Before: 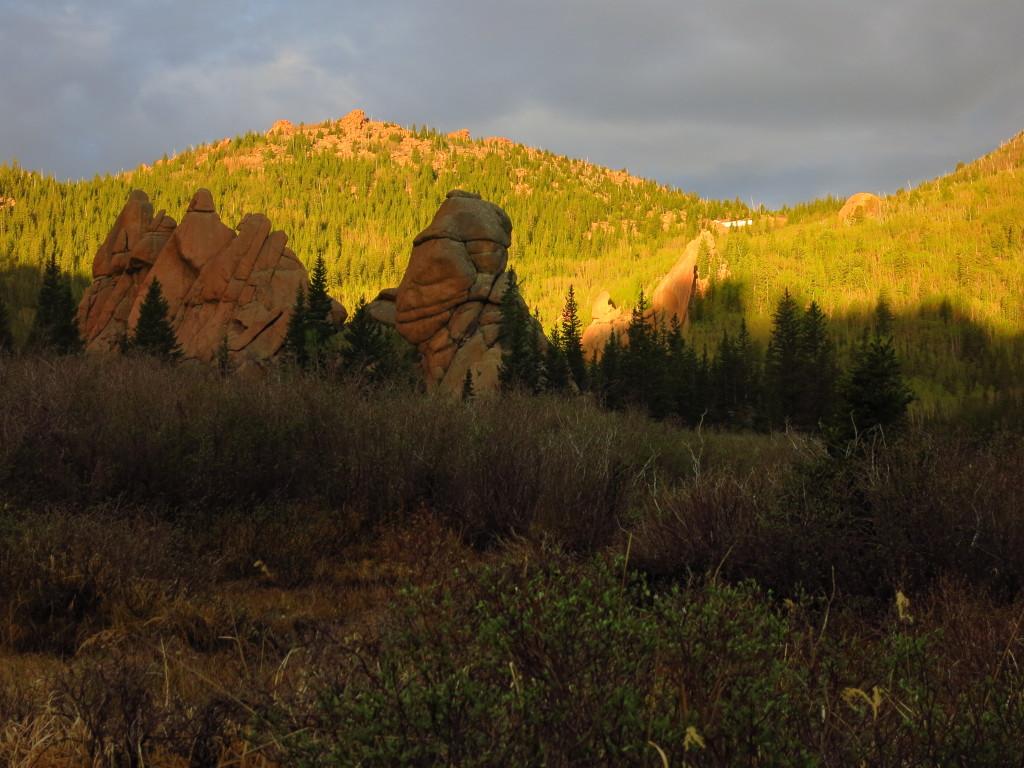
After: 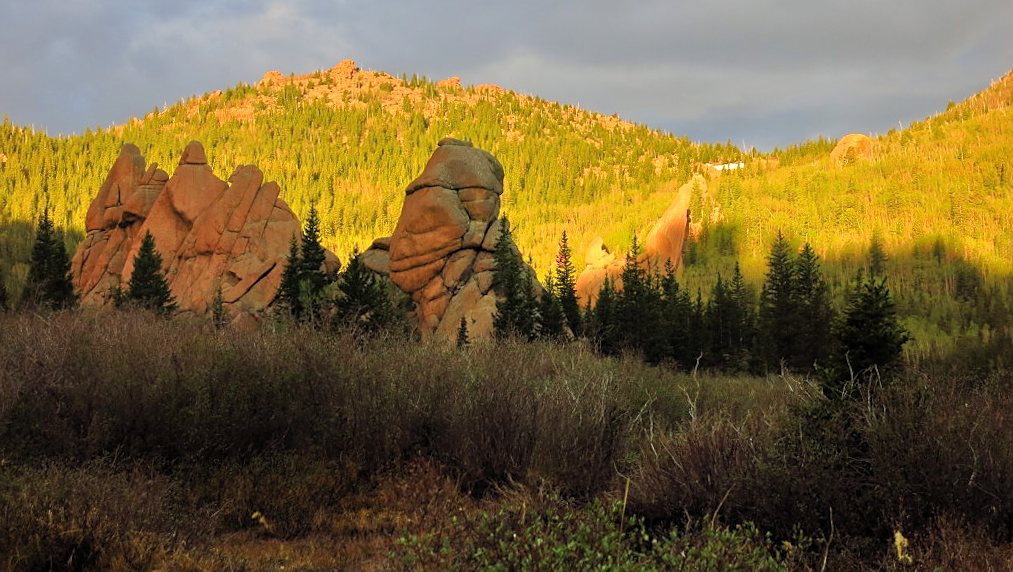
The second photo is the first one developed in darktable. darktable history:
sharpen: radius 1
levels: levels [0.016, 0.5, 0.996]
rotate and perspective: rotation -1°, crop left 0.011, crop right 0.989, crop top 0.025, crop bottom 0.975
crop: top 5.667%, bottom 17.637%
tone equalizer: -7 EV 0.15 EV, -6 EV 0.6 EV, -5 EV 1.15 EV, -4 EV 1.33 EV, -3 EV 1.15 EV, -2 EV 0.6 EV, -1 EV 0.15 EV, mask exposure compensation -0.5 EV
